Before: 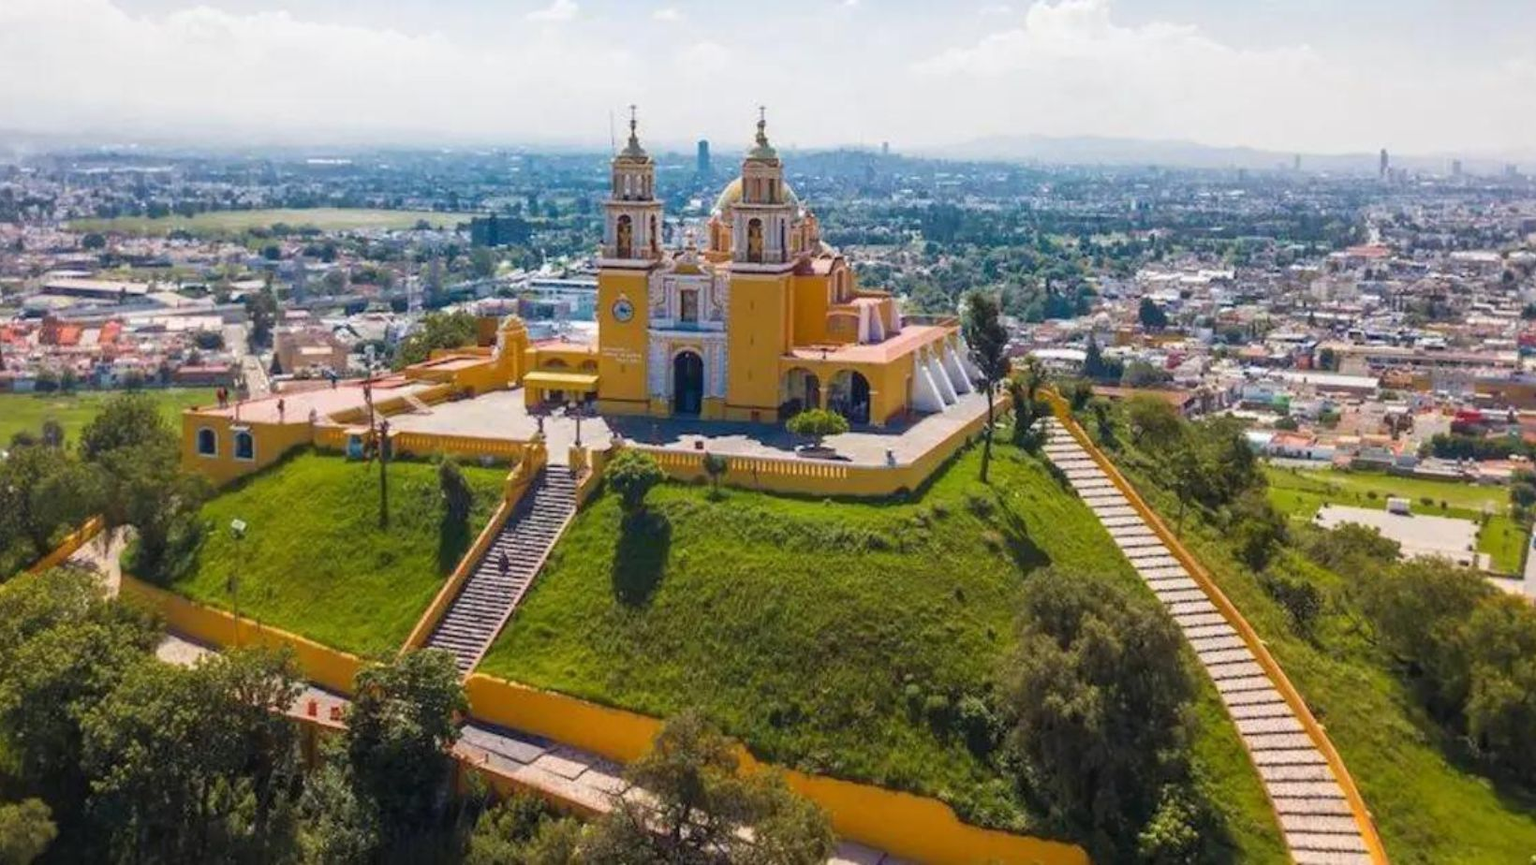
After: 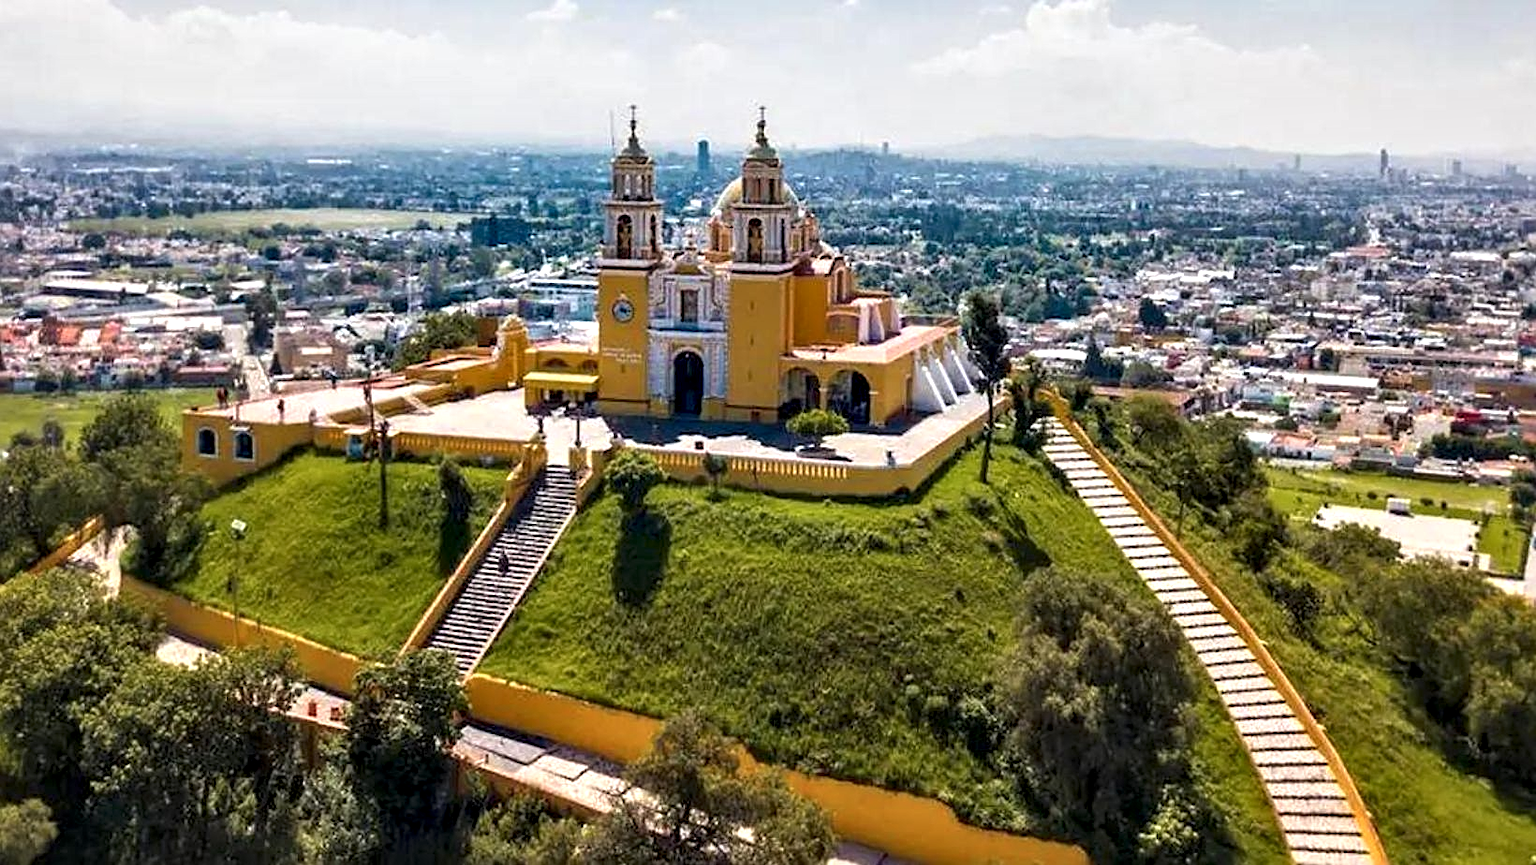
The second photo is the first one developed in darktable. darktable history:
color zones: curves: ch2 [(0, 0.5) (0.143, 0.5) (0.286, 0.489) (0.415, 0.421) (0.571, 0.5) (0.714, 0.5) (0.857, 0.5) (1, 0.5)]
sharpen: on, module defaults
contrast equalizer: y [[0.601, 0.6, 0.598, 0.598, 0.6, 0.601], [0.5 ×6], [0.5 ×6], [0 ×6], [0 ×6]]
